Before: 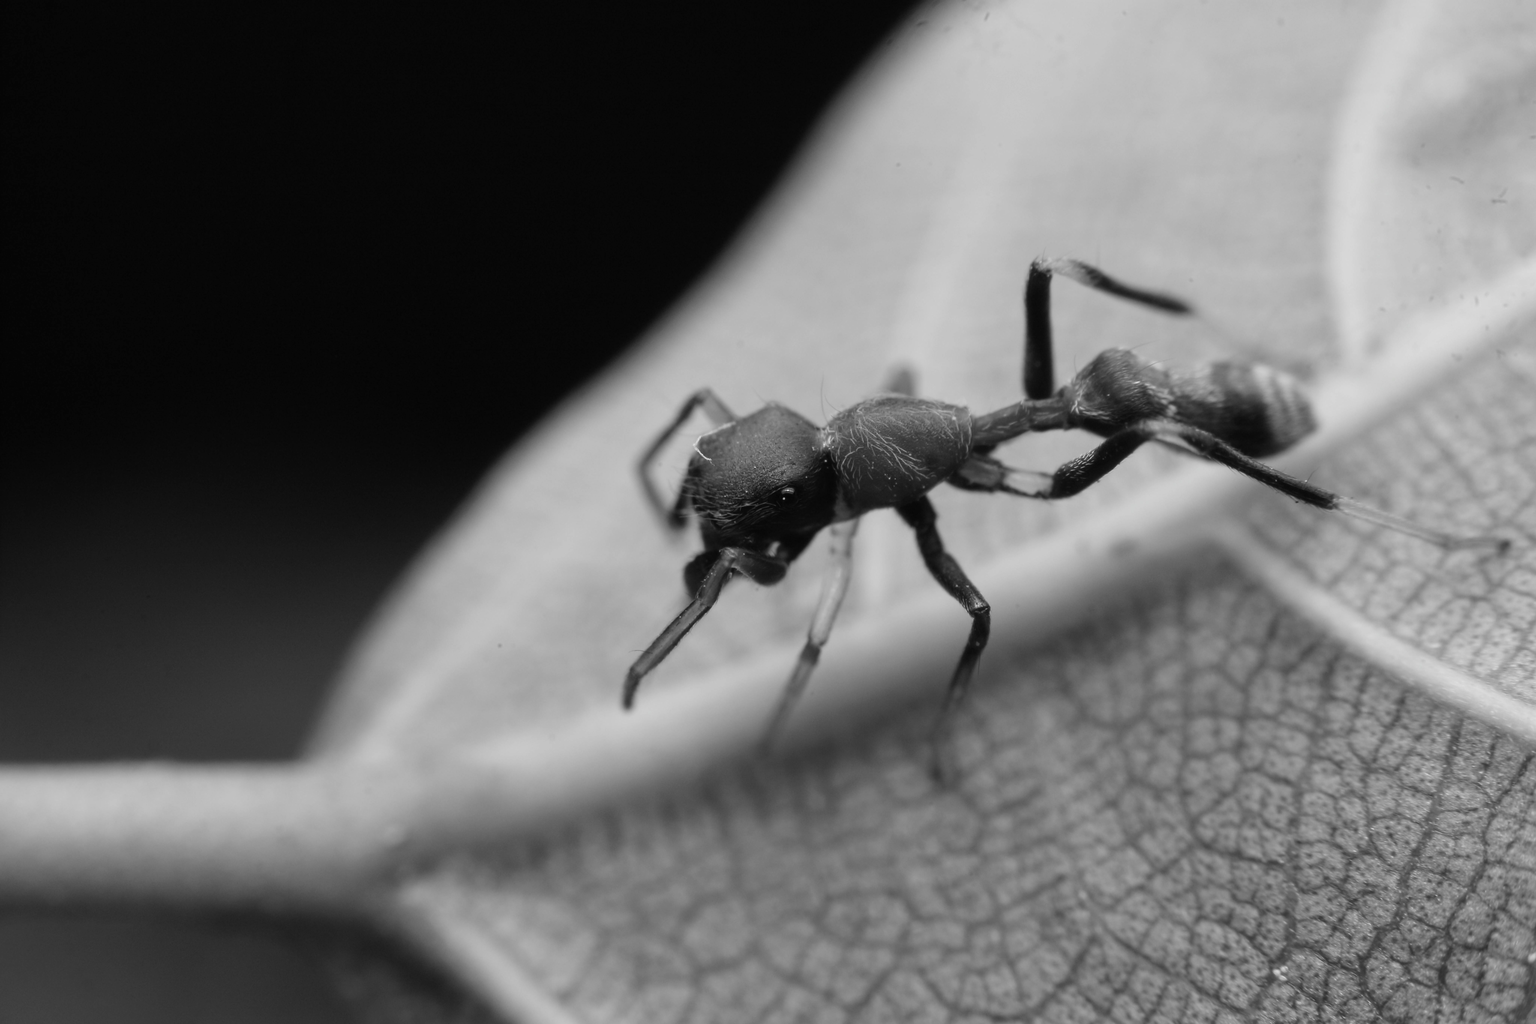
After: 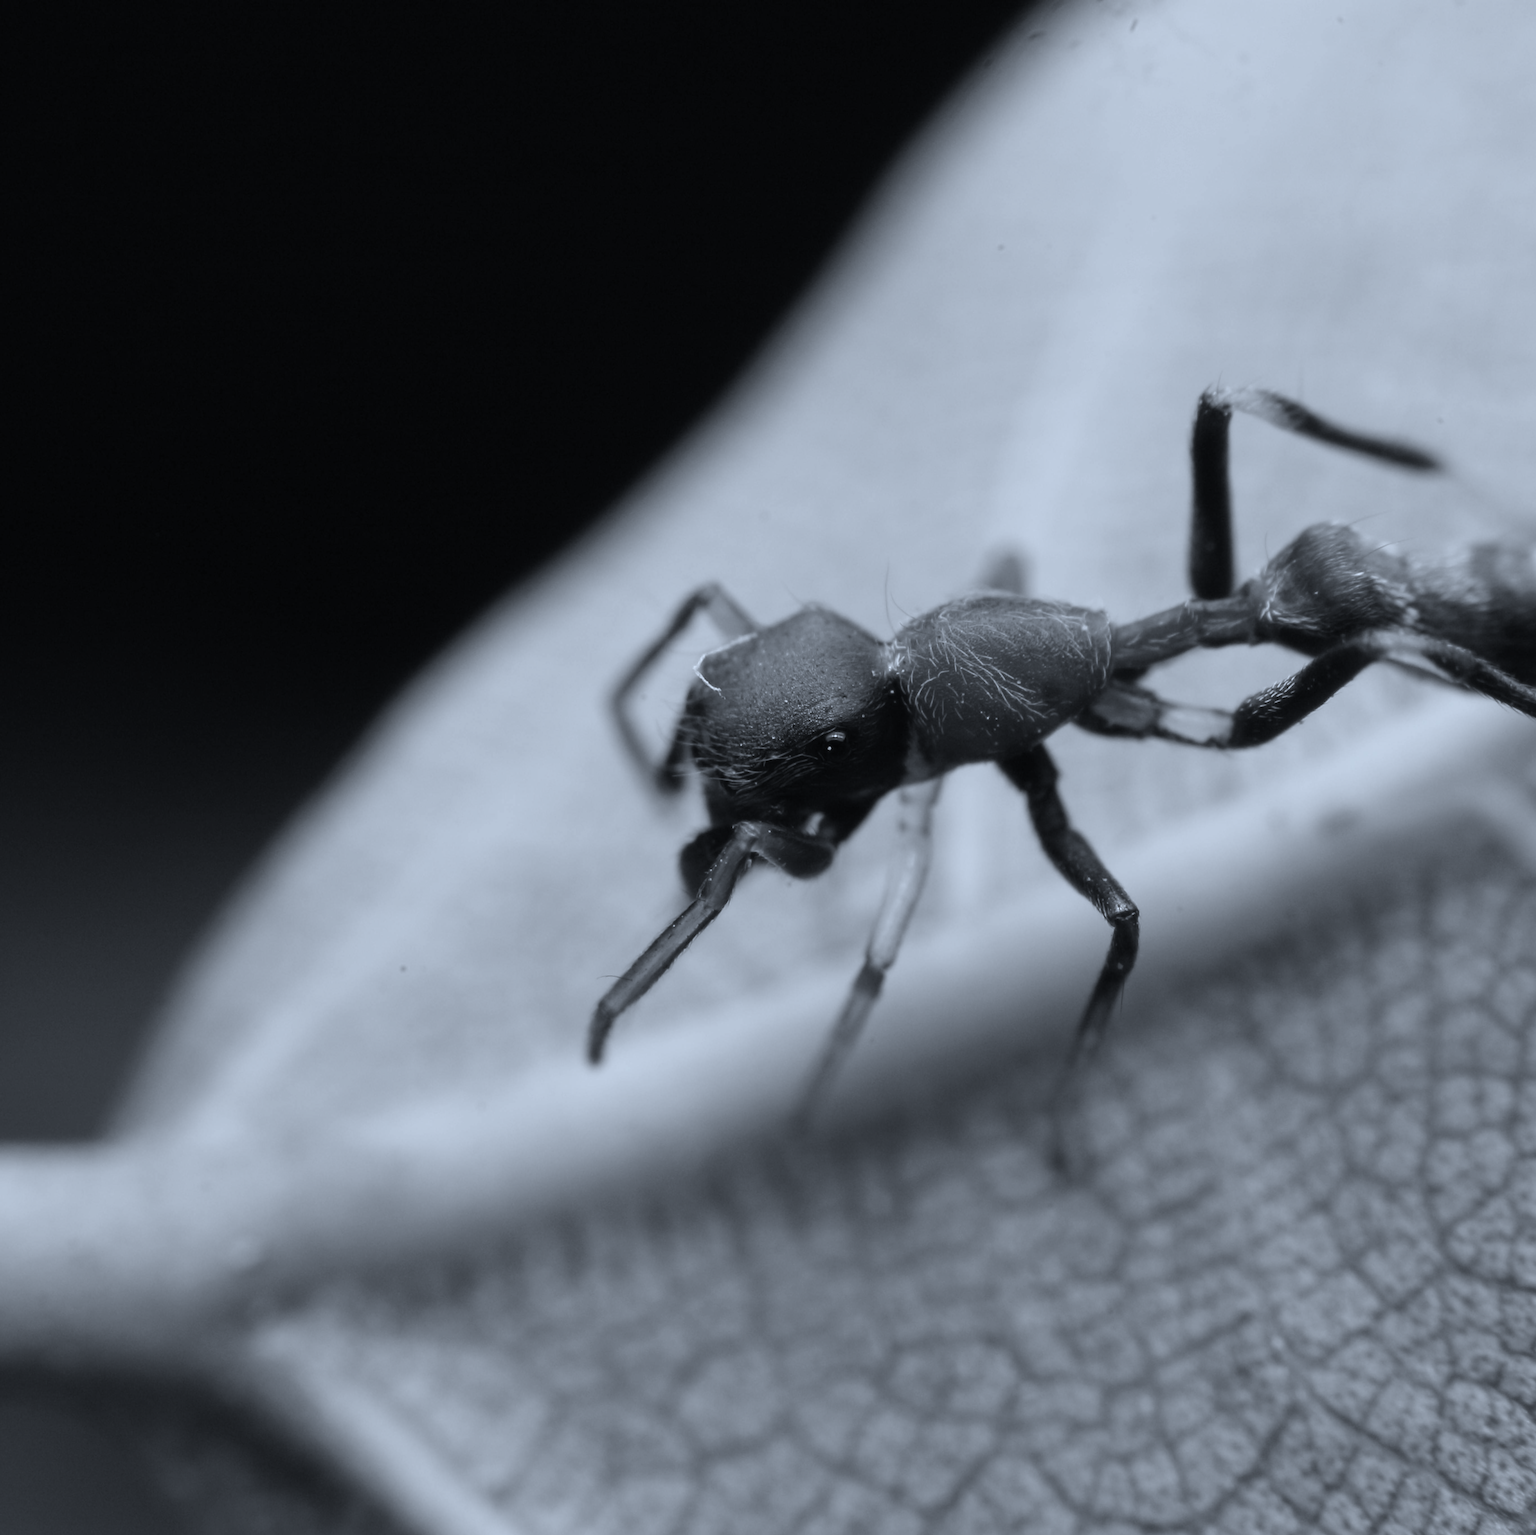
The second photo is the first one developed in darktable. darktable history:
color calibration: x 0.37, y 0.382, temperature 4313.32 K
crop and rotate: left 15.055%, right 18.278%
